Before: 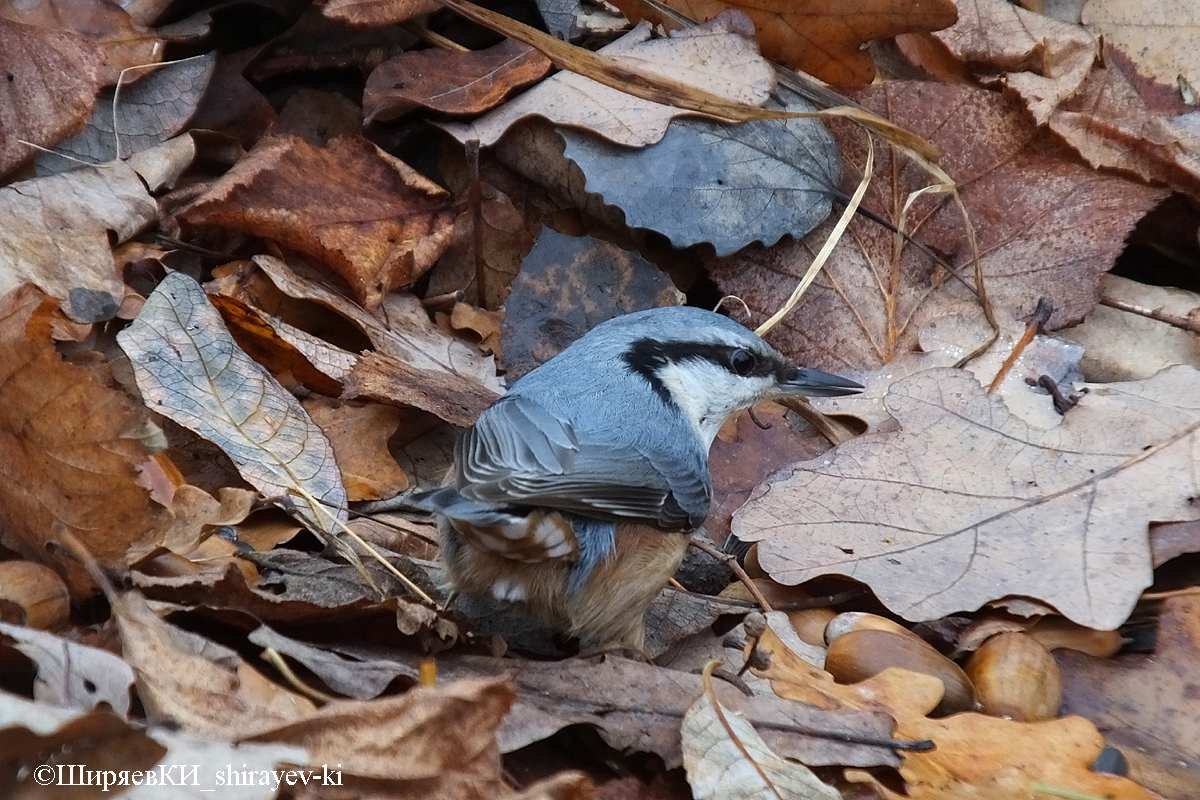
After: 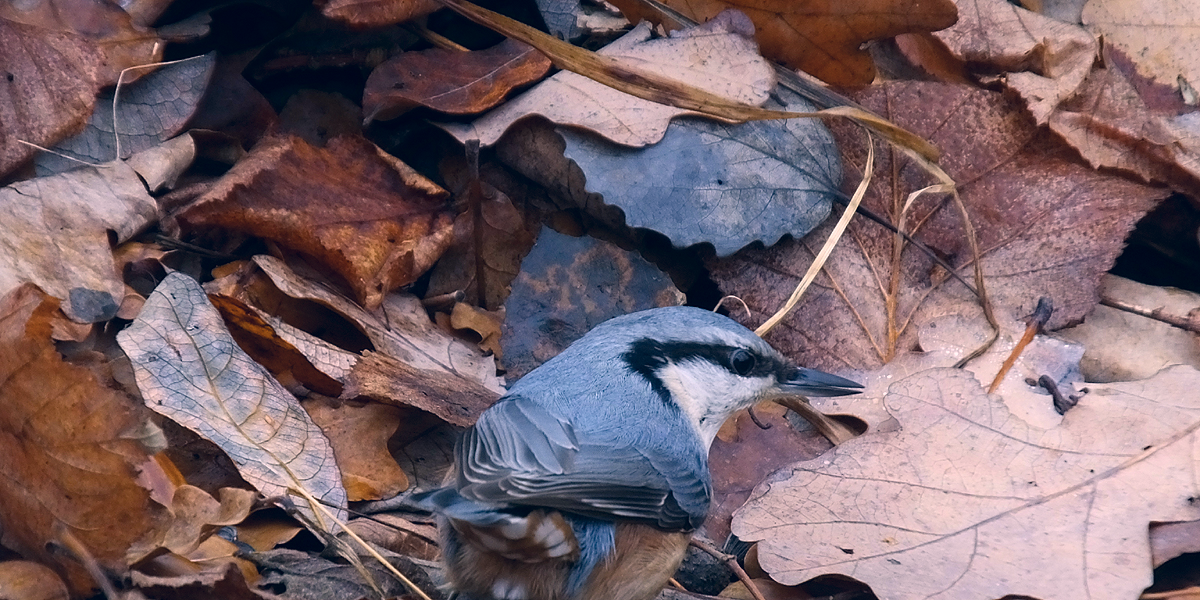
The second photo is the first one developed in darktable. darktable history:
crop: bottom 24.993%
color correction: highlights a* 13.92, highlights b* 6.15, shadows a* -5.21, shadows b* -15.53, saturation 0.873
color balance rgb: shadows lift › chroma 0.723%, shadows lift › hue 114.65°, highlights gain › chroma 0.236%, highlights gain › hue 330.84°, linear chroma grading › global chroma 15.546%, perceptual saturation grading › global saturation 0.896%, global vibrance 14.736%
shadows and highlights: shadows -52.85, highlights 84.32, soften with gaussian
